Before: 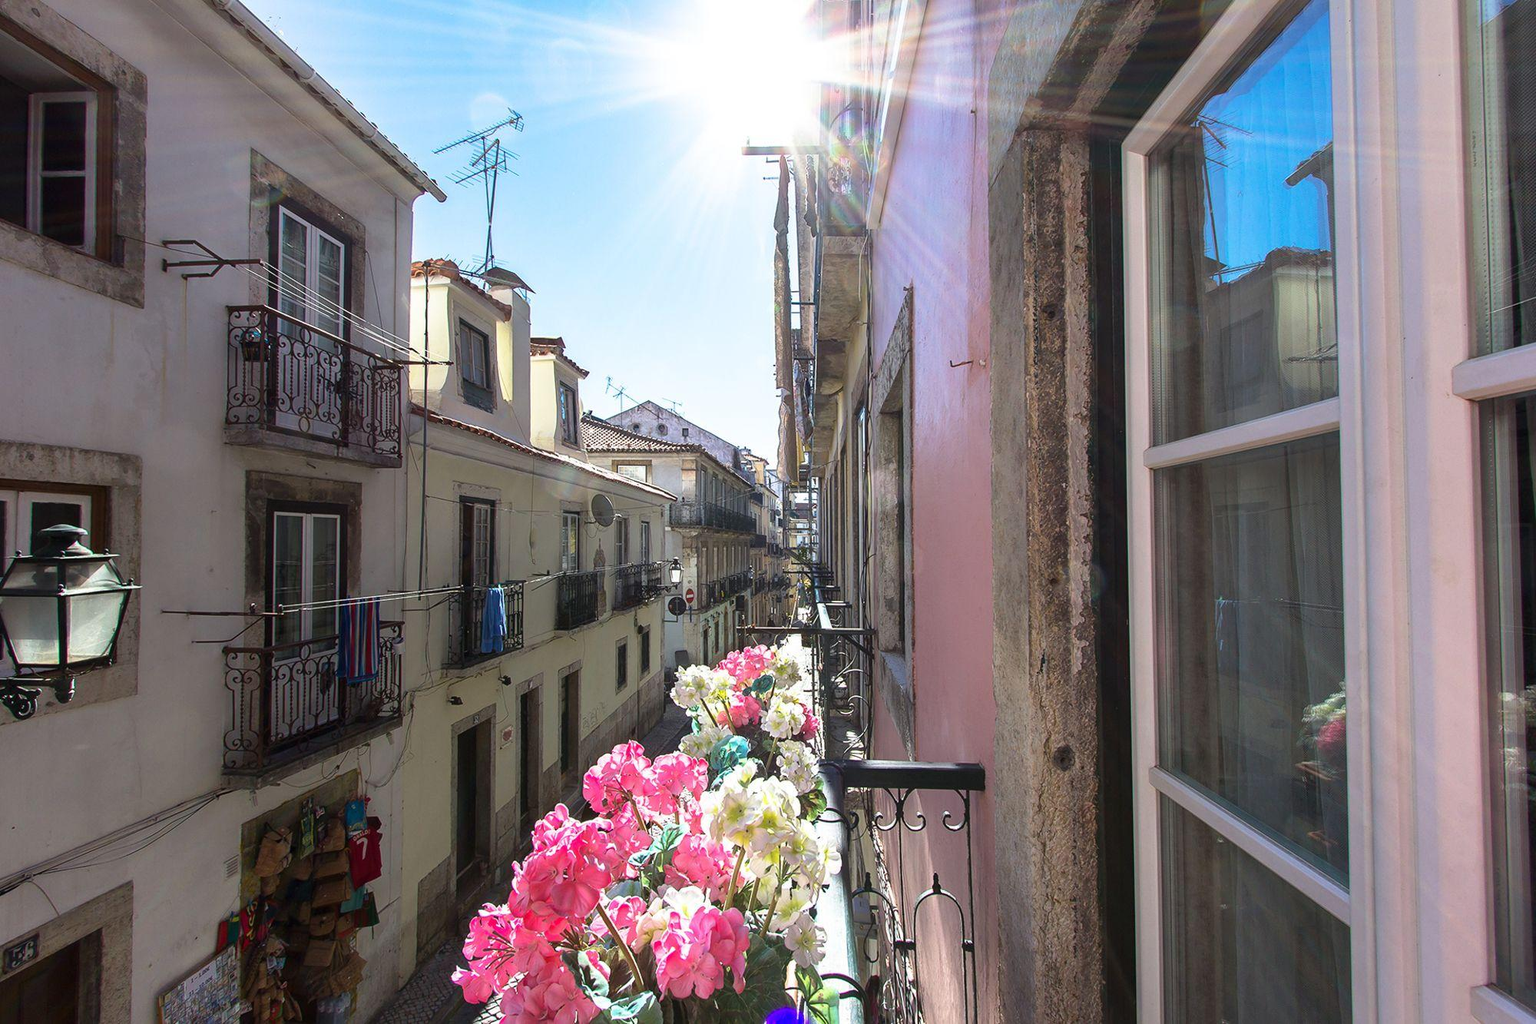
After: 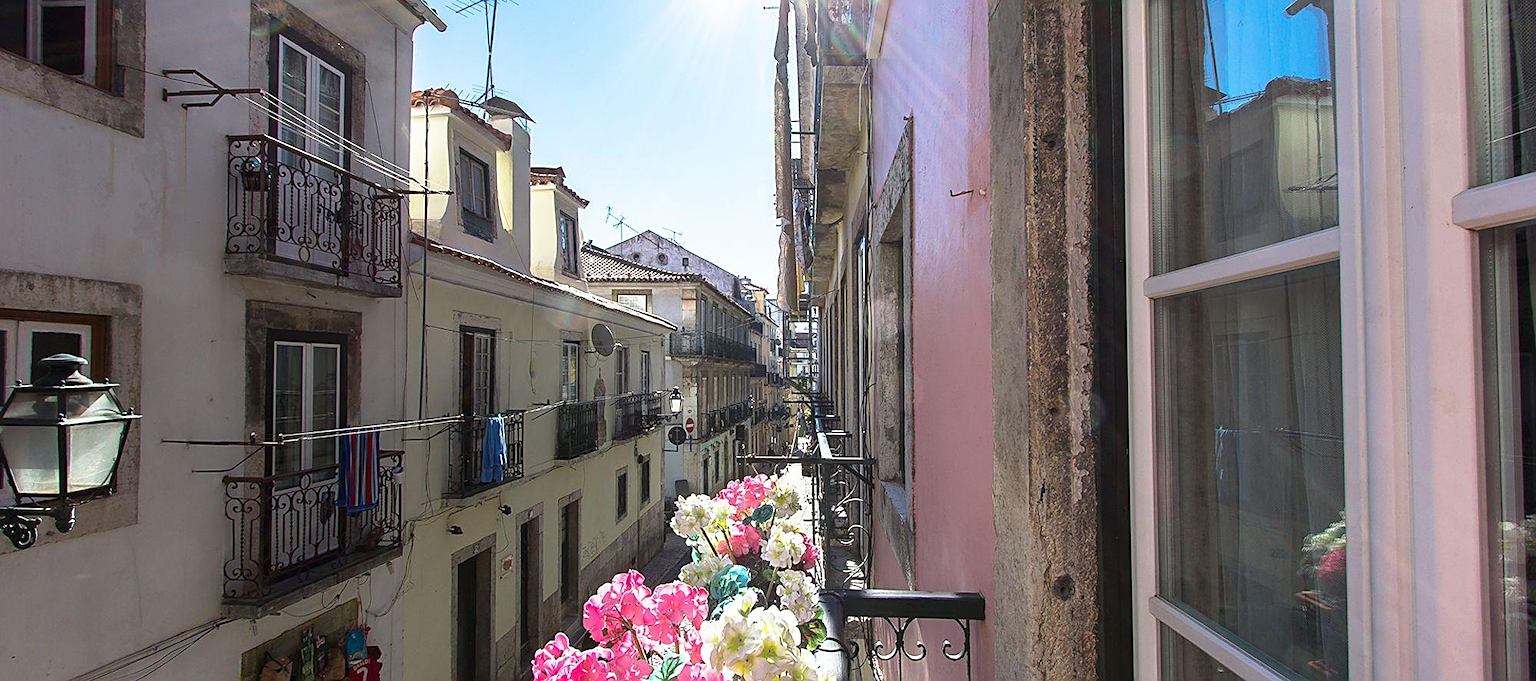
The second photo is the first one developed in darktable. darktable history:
crop: top 16.727%, bottom 16.727%
sharpen: on, module defaults
